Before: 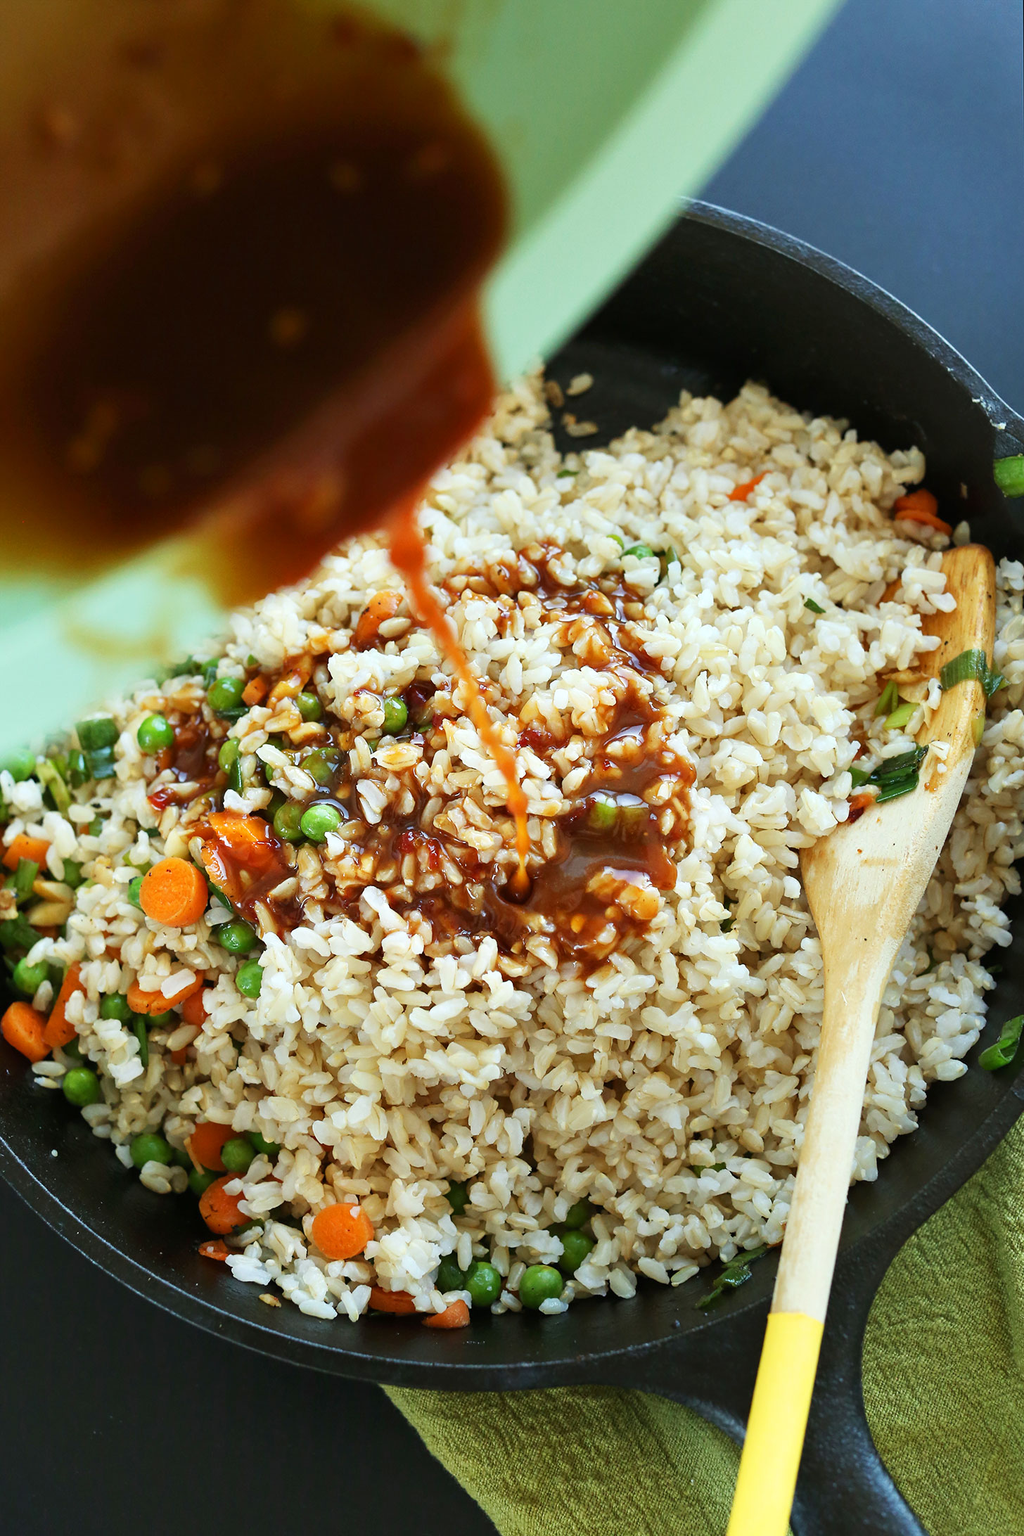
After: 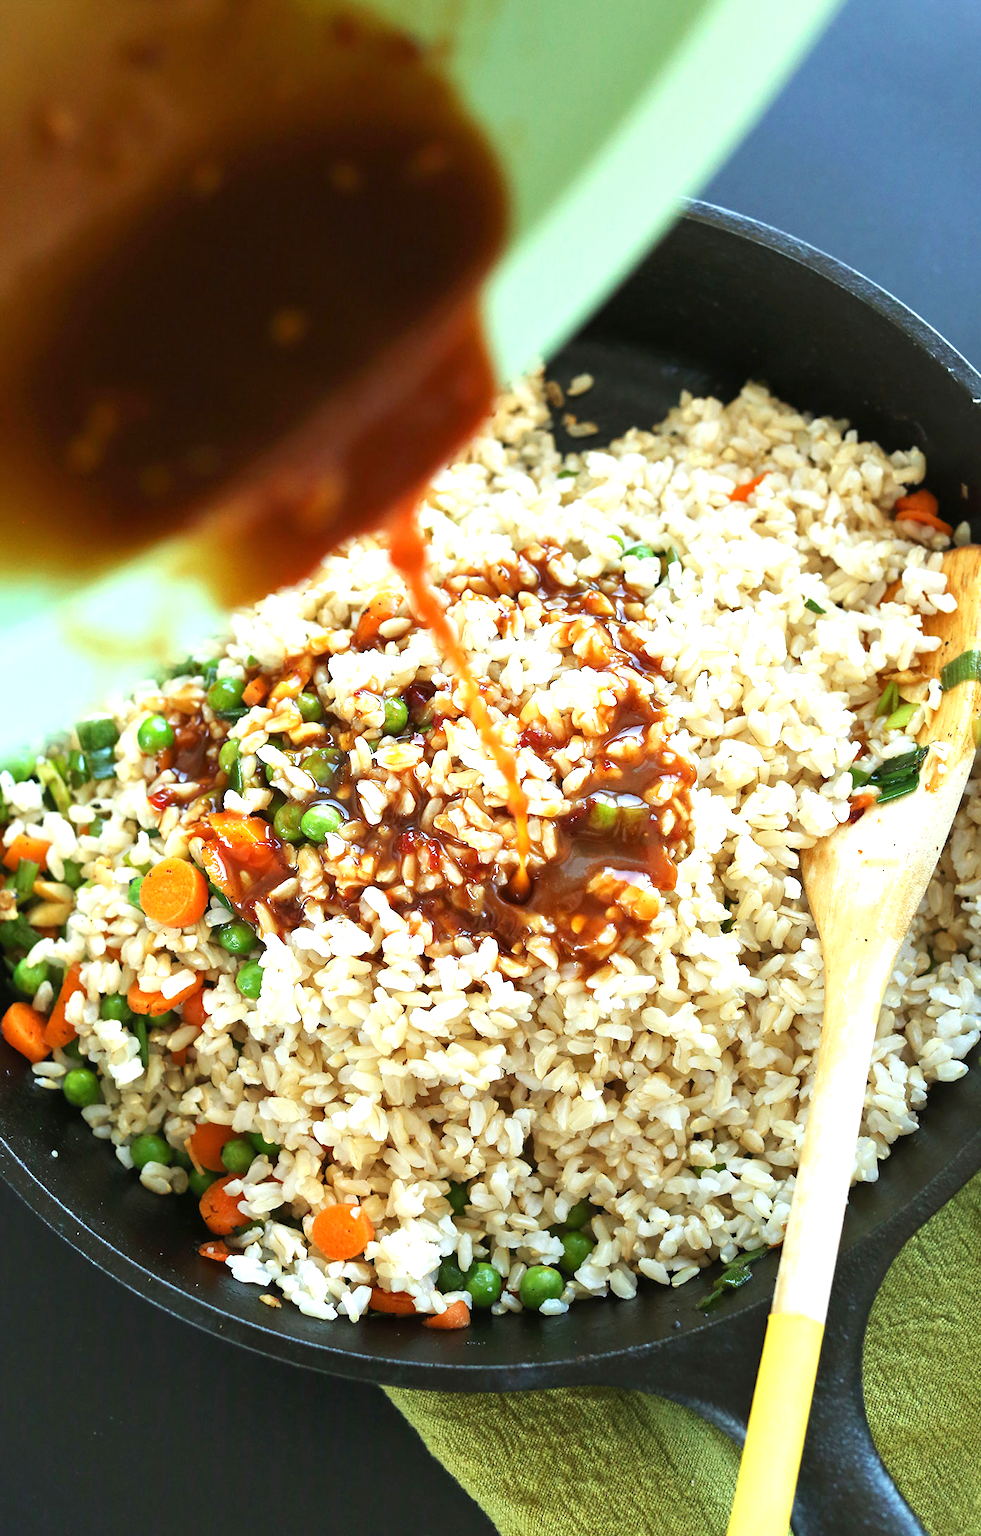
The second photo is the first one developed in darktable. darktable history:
crop: right 4.126%, bottom 0.031%
exposure: black level correction 0, exposure 0.7 EV, compensate highlight preservation false
